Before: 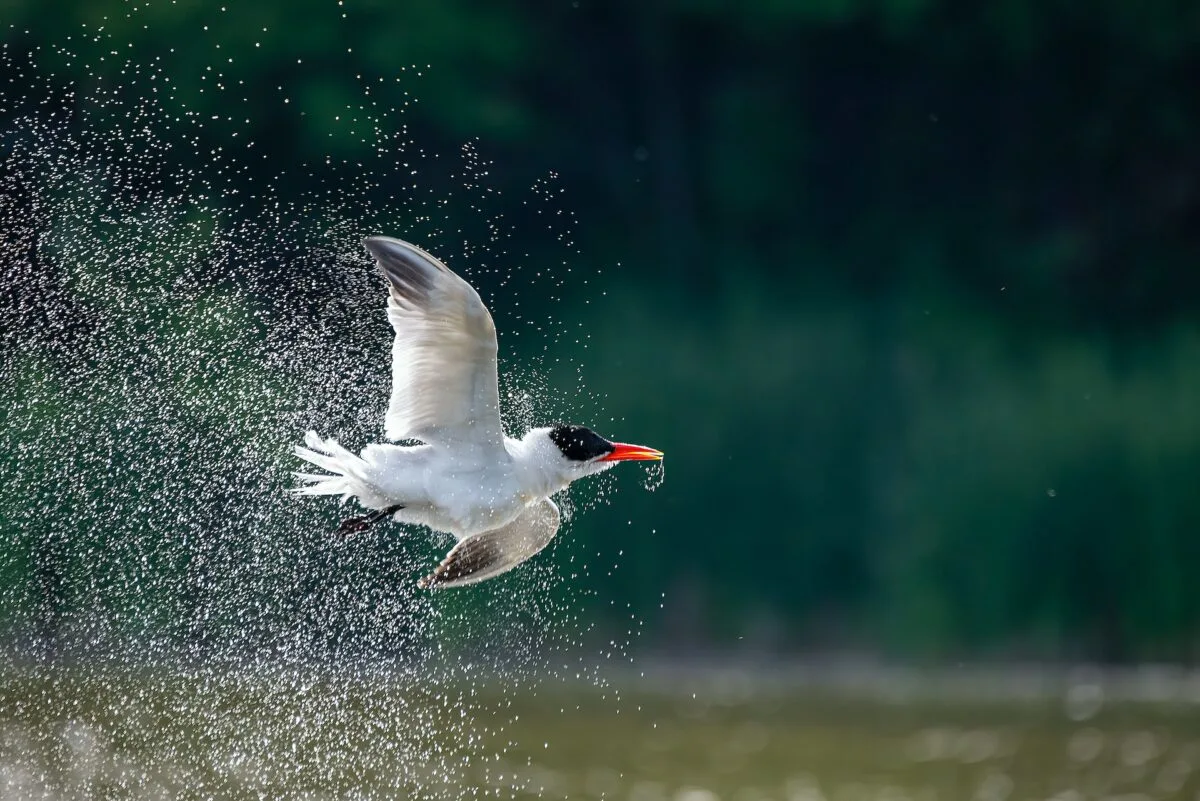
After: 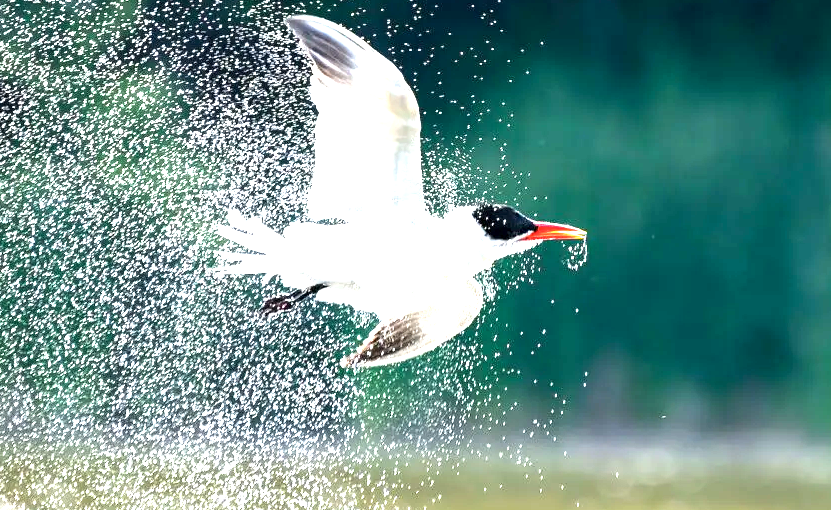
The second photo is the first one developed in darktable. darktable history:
color balance rgb: global vibrance 10%
exposure: black level correction 0.001, exposure 1.84 EV, compensate highlight preservation false
tone equalizer: -8 EV -0.417 EV, -7 EV -0.389 EV, -6 EV -0.333 EV, -5 EV -0.222 EV, -3 EV 0.222 EV, -2 EV 0.333 EV, -1 EV 0.389 EV, +0 EV 0.417 EV, edges refinement/feathering 500, mask exposure compensation -1.25 EV, preserve details no
crop: left 6.488%, top 27.668%, right 24.183%, bottom 8.656%
